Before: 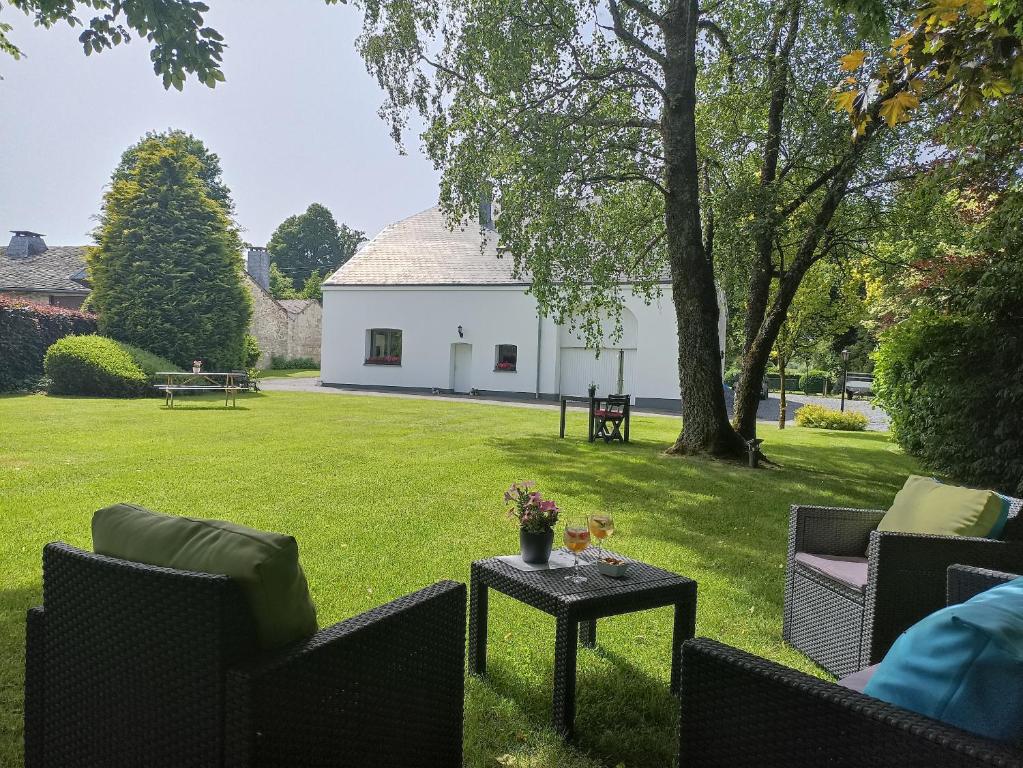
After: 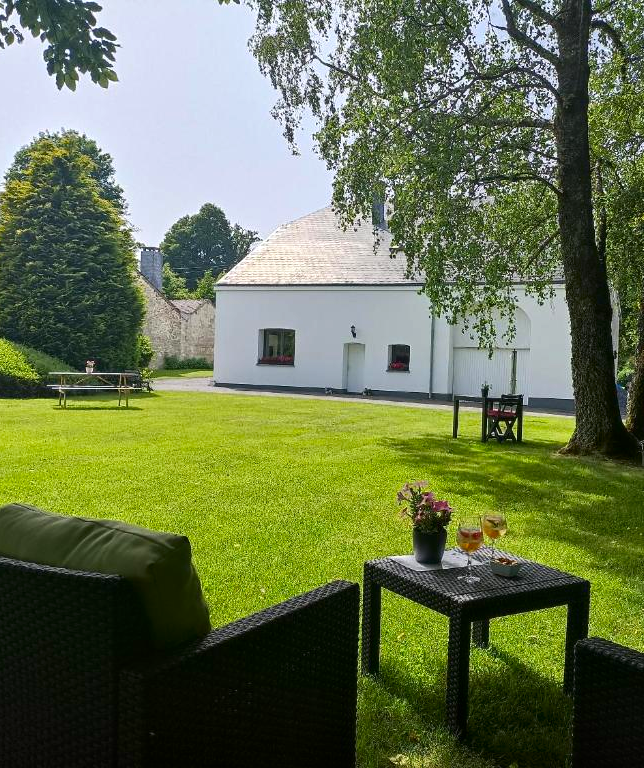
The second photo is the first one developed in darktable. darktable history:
exposure: exposure 0.151 EV, compensate exposure bias true, compensate highlight preservation false
crop: left 10.465%, right 26.537%
contrast brightness saturation: contrast 0.116, brightness -0.117, saturation 0.198
